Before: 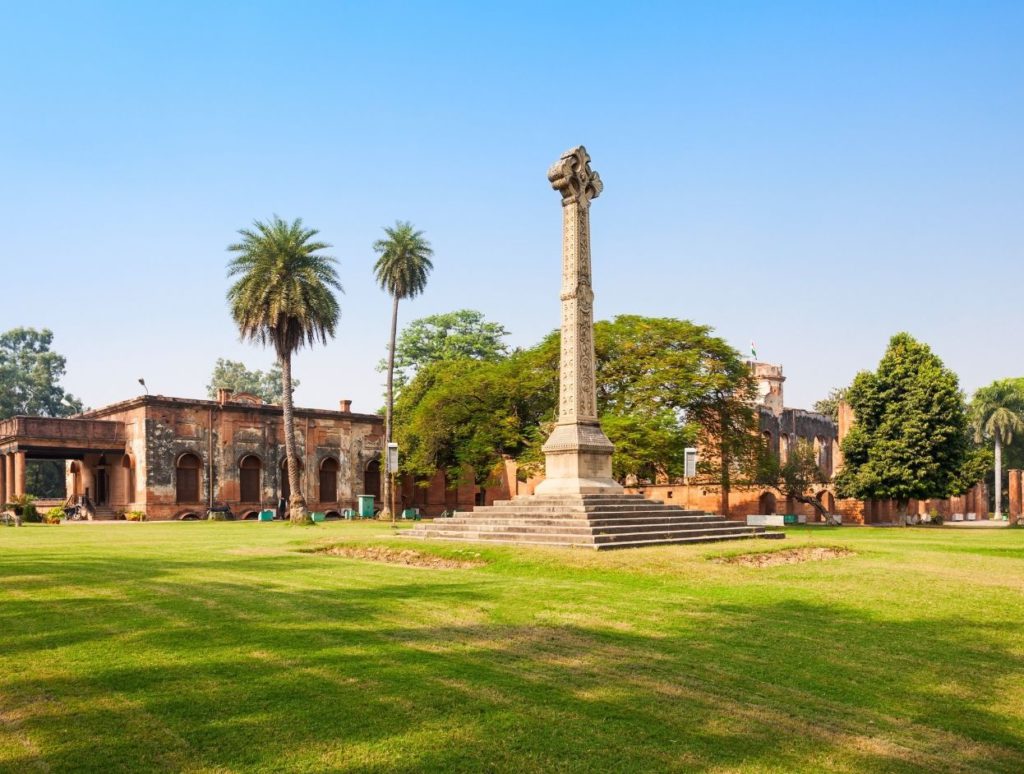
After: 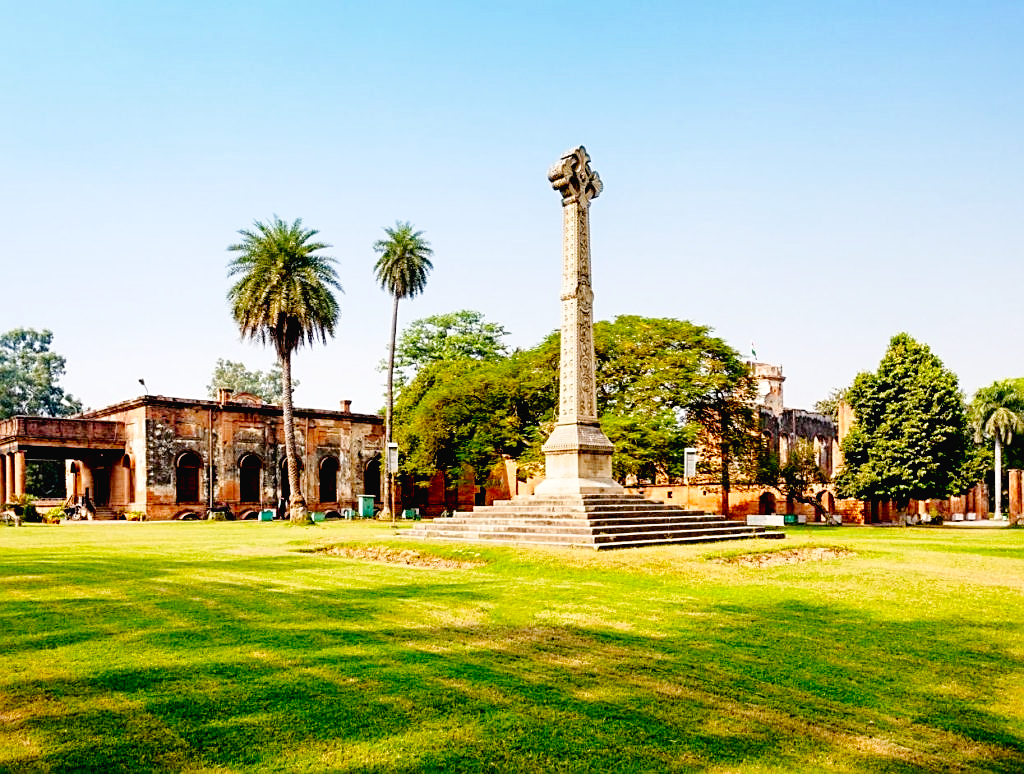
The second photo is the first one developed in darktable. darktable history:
tone curve: curves: ch0 [(0, 0.023) (0.087, 0.065) (0.184, 0.168) (0.45, 0.54) (0.57, 0.683) (0.722, 0.825) (0.877, 0.948) (1, 1)]; ch1 [(0, 0) (0.388, 0.369) (0.447, 0.447) (0.505, 0.5) (0.534, 0.528) (0.573, 0.583) (0.663, 0.68) (1, 1)]; ch2 [(0, 0) (0.314, 0.223) (0.427, 0.405) (0.492, 0.505) (0.531, 0.55) (0.589, 0.599) (1, 1)], preserve colors none
exposure: black level correction 0.031, exposure 0.307 EV, compensate highlight preservation false
sharpen: on, module defaults
shadows and highlights: shadows -20.27, white point adjustment -1.83, highlights -35.11
